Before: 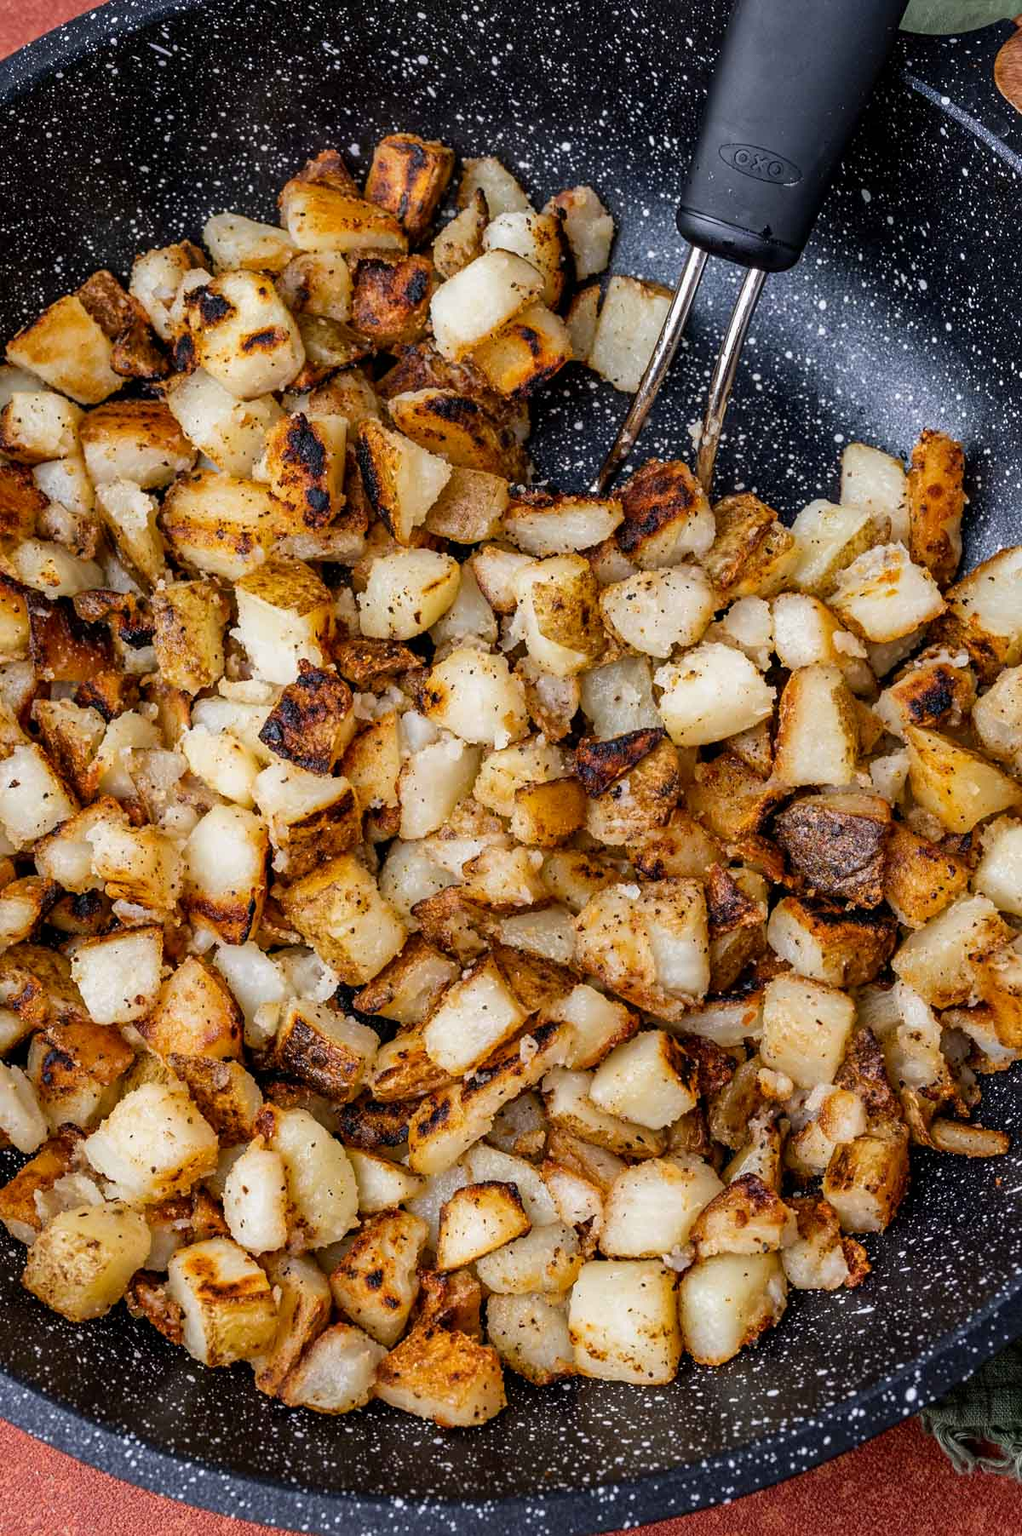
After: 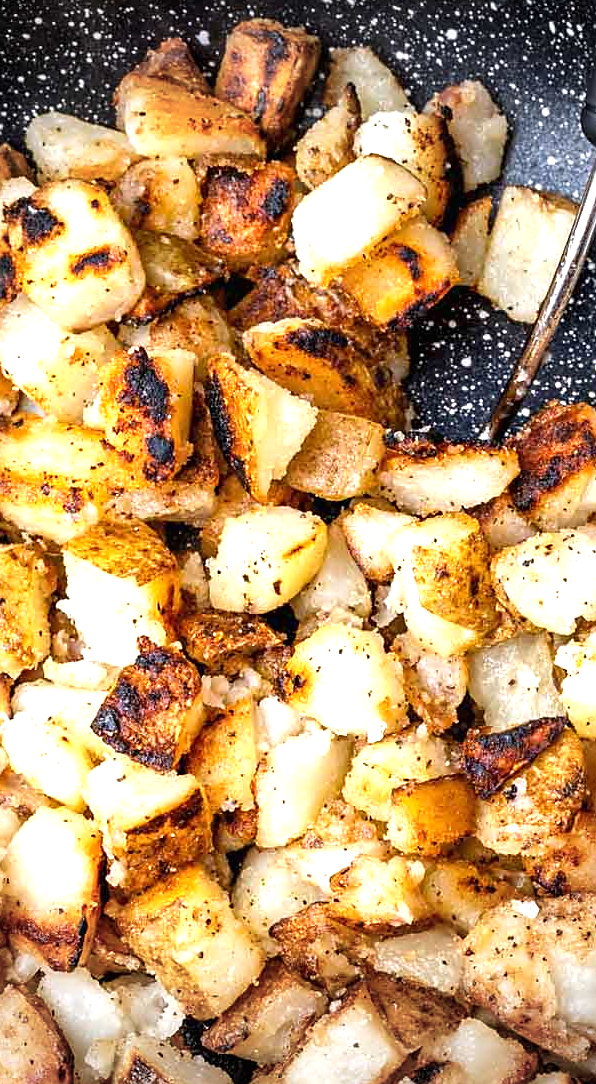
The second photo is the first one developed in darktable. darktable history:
exposure: black level correction 0, exposure 1.125 EV, compensate highlight preservation false
crop: left 17.791%, top 7.659%, right 32.506%, bottom 32.221%
vignetting: fall-off start 68.23%, fall-off radius 29.83%, brightness -0.42, saturation -0.291, width/height ratio 0.988, shape 0.862
sharpen: radius 1.431, amount 0.411, threshold 1.721
